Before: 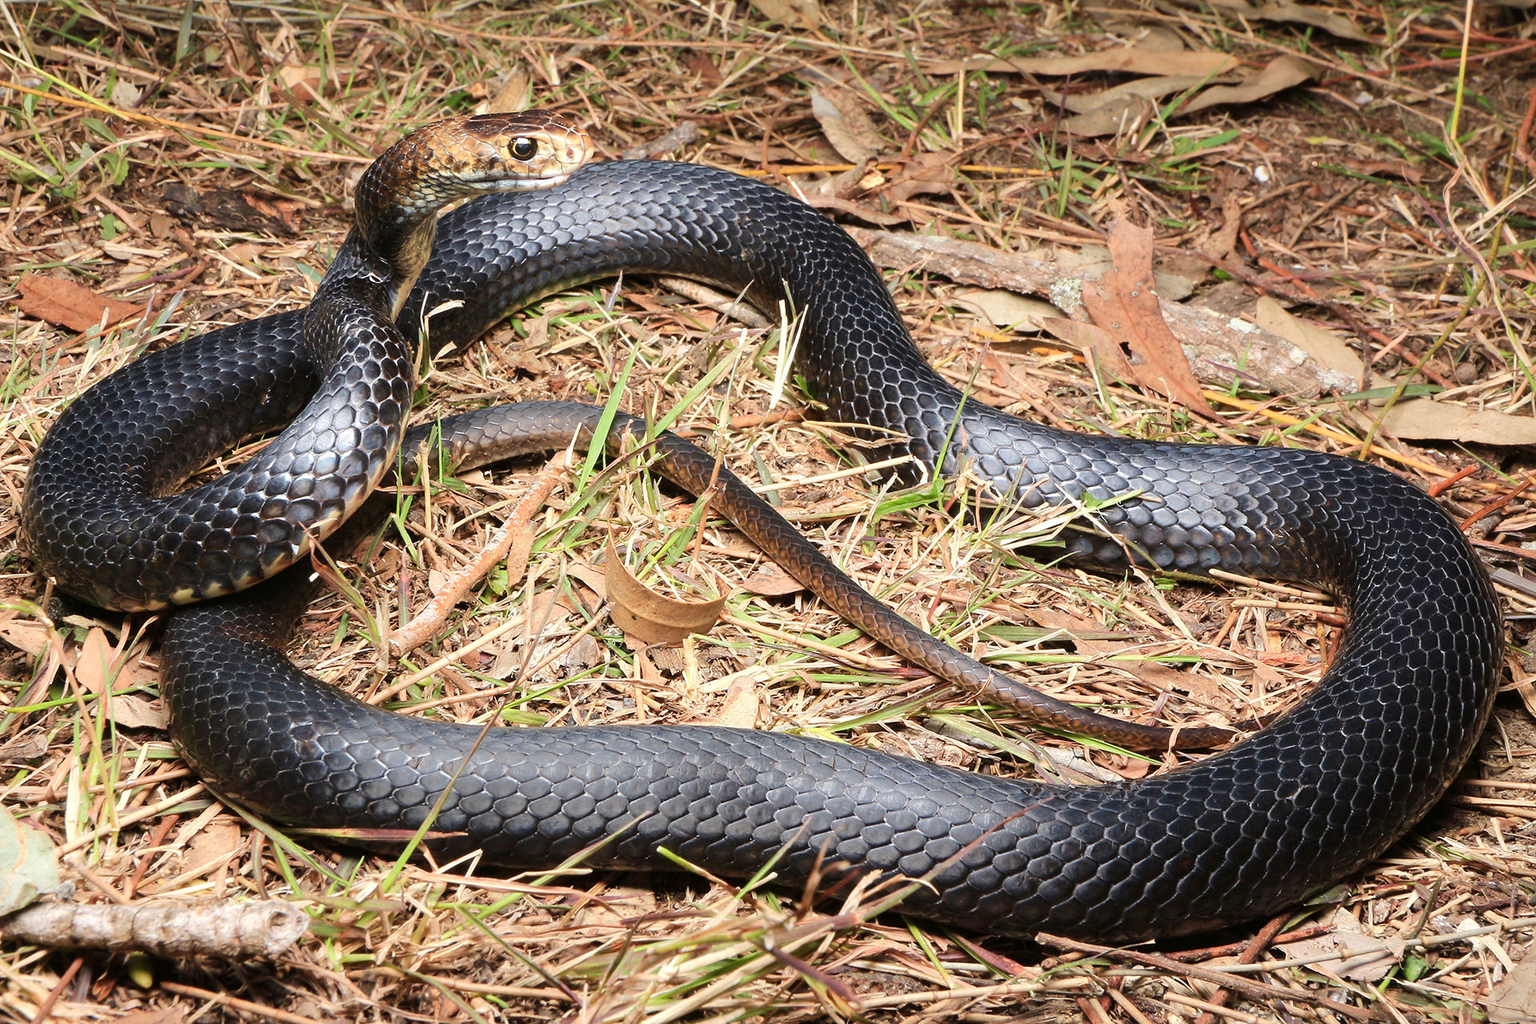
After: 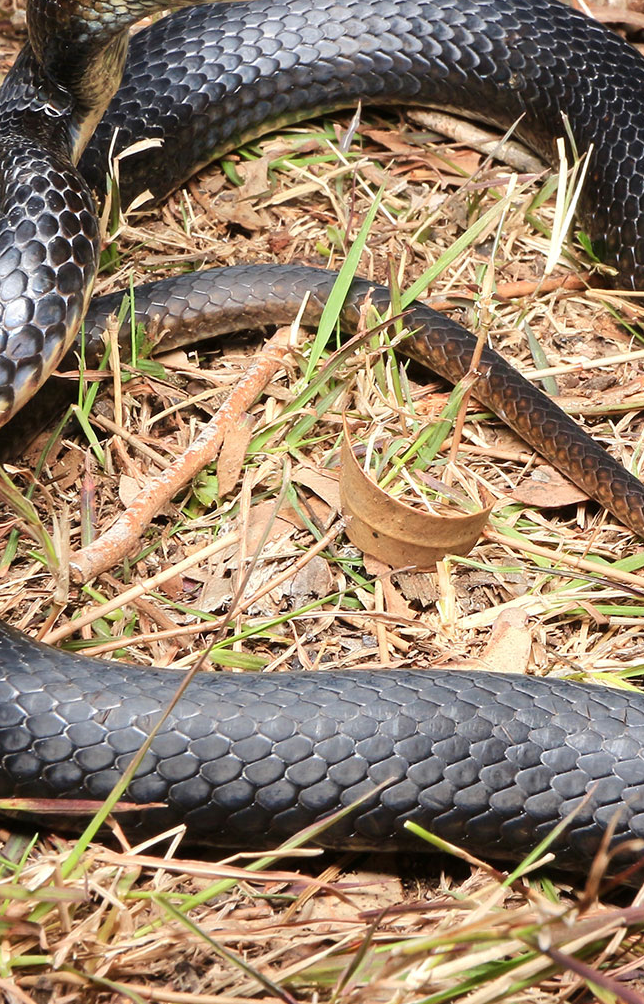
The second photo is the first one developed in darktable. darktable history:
crop and rotate: left 21.77%, top 18.528%, right 44.676%, bottom 2.997%
